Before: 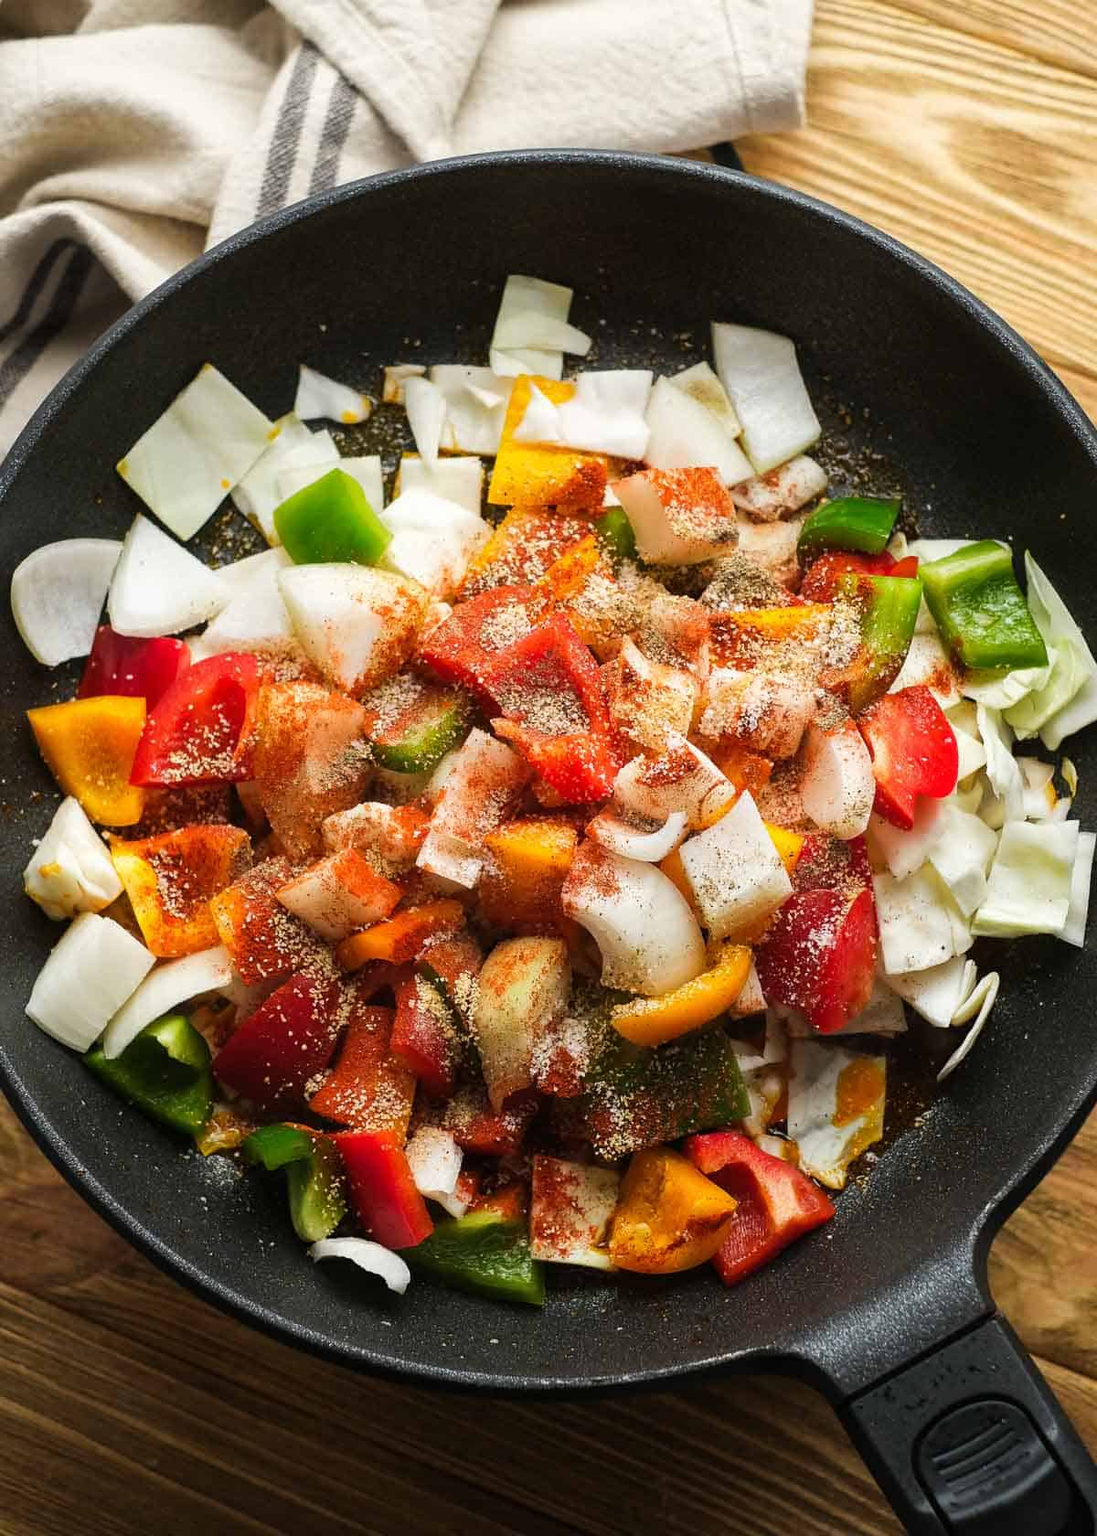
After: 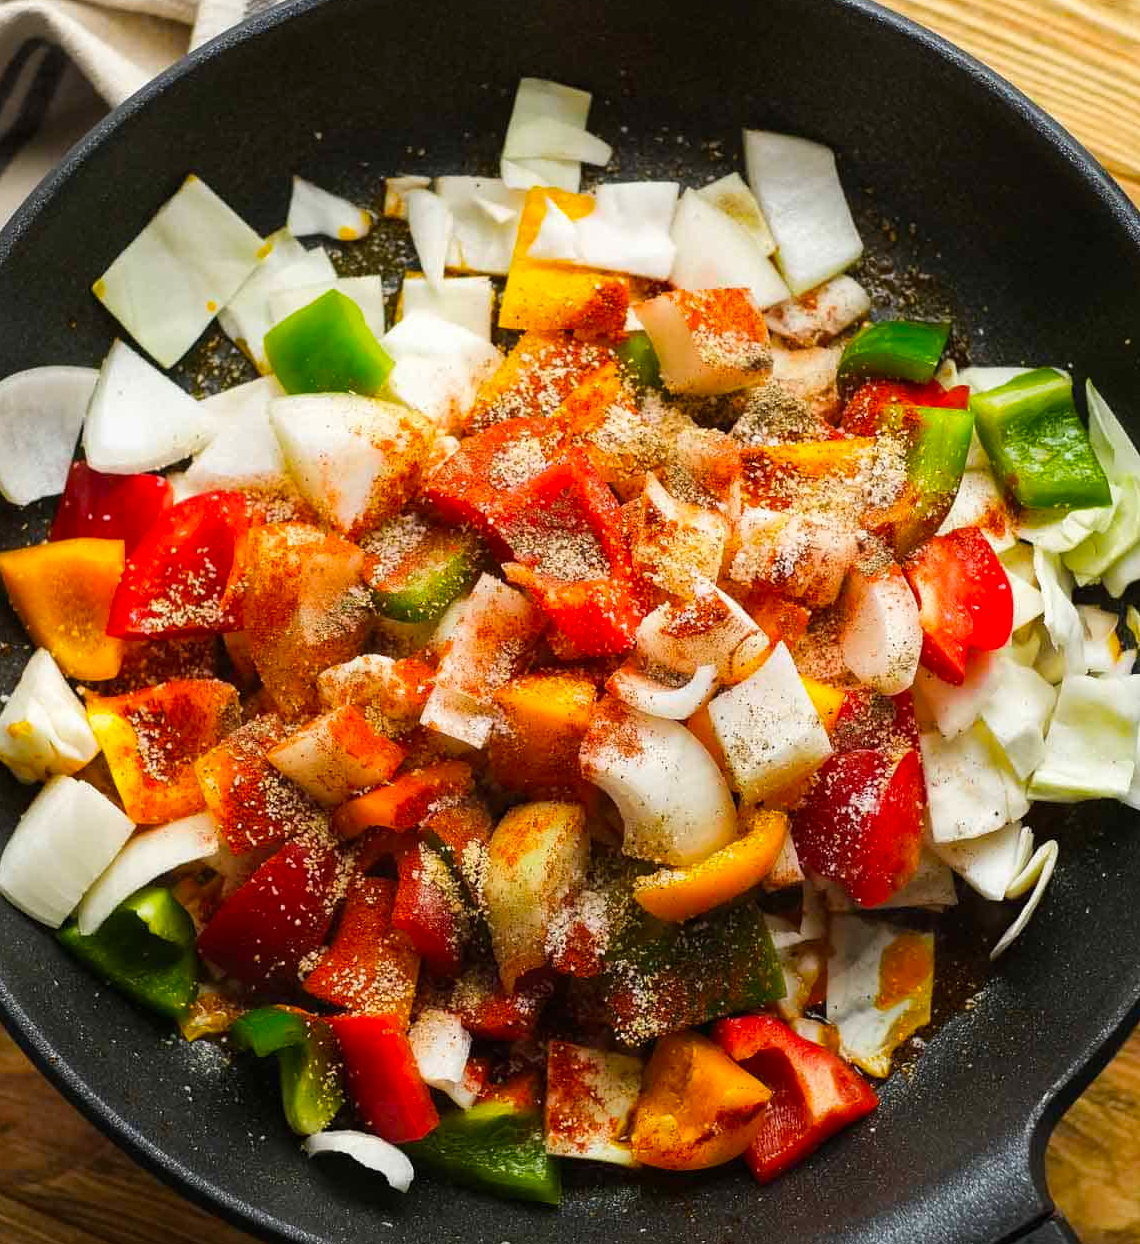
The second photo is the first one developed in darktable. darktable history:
crop and rotate: left 2.991%, top 13.302%, right 1.981%, bottom 12.636%
color balance: output saturation 120%
